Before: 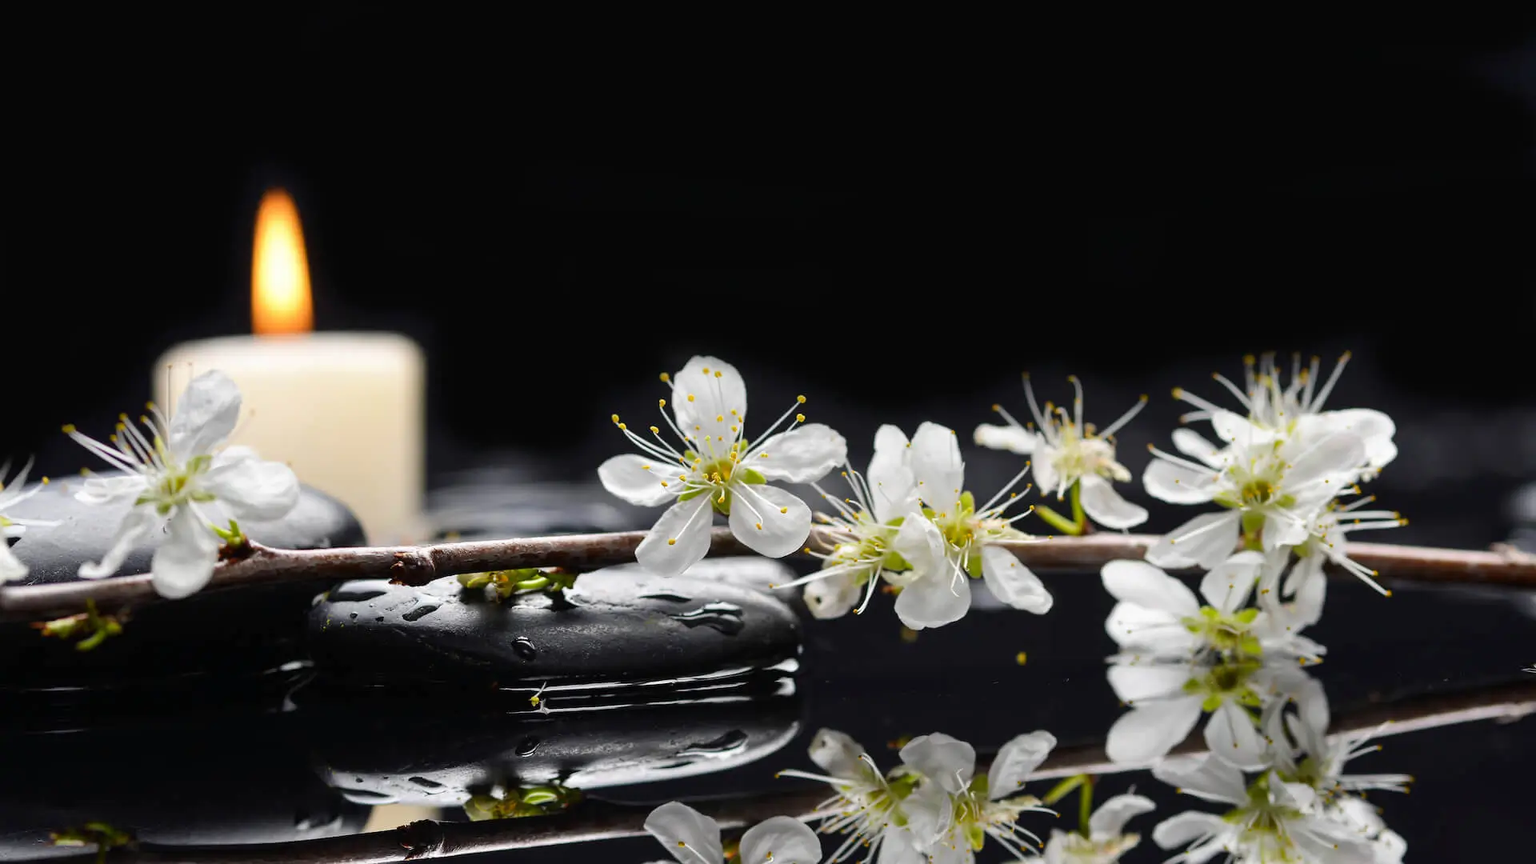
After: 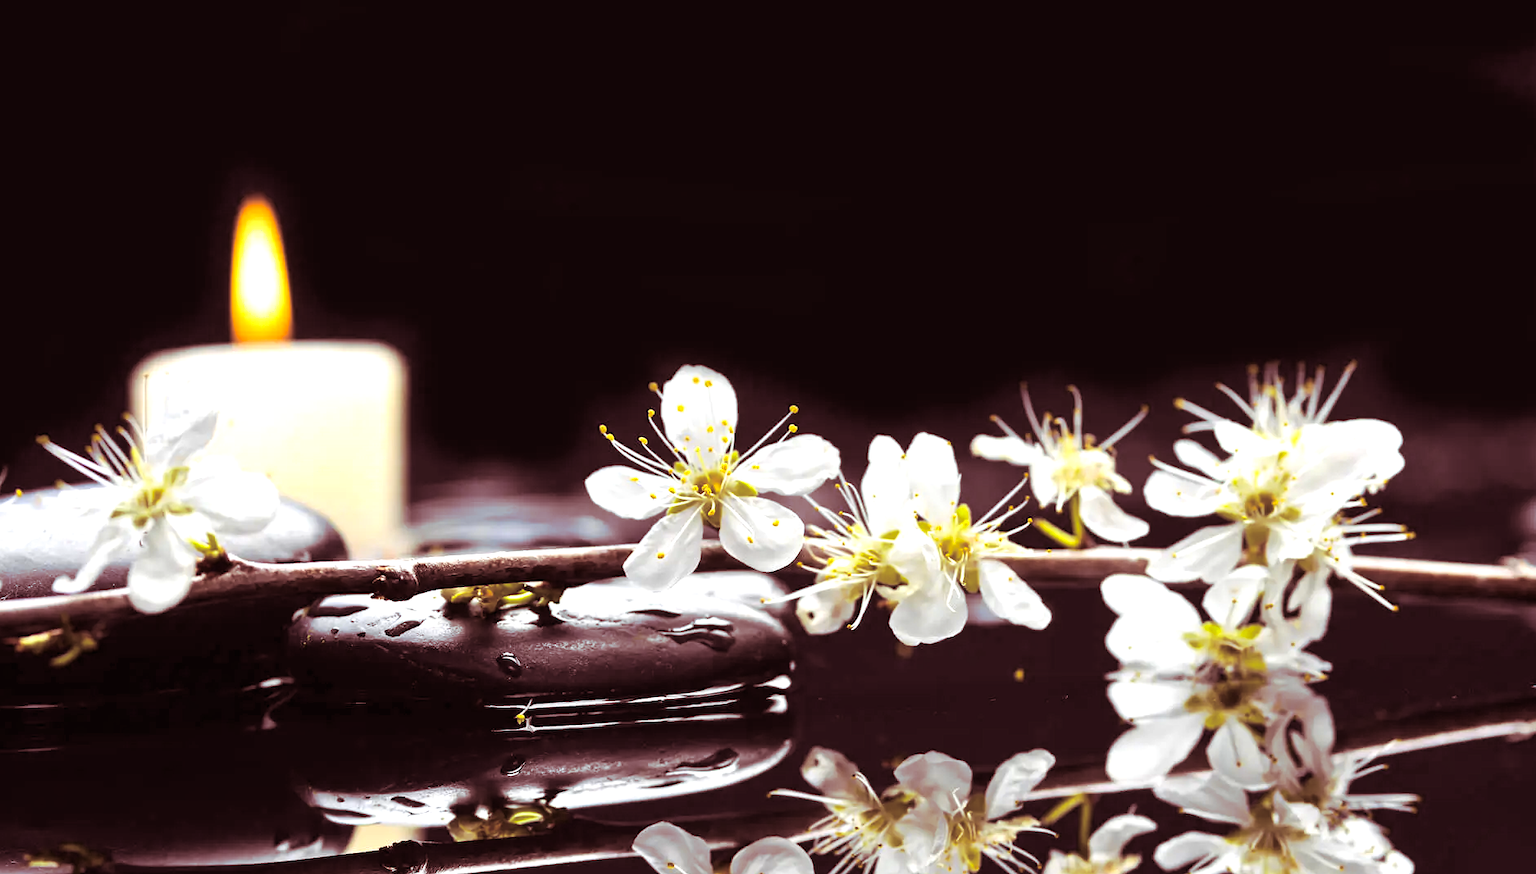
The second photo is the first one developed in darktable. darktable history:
exposure: exposure 0.77 EV, compensate highlight preservation false
crop and rotate: left 1.774%, right 0.633%, bottom 1.28%
color contrast: green-magenta contrast 0.85, blue-yellow contrast 1.25, unbound 0
split-toning: highlights › hue 187.2°, highlights › saturation 0.83, balance -68.05, compress 56.43%
